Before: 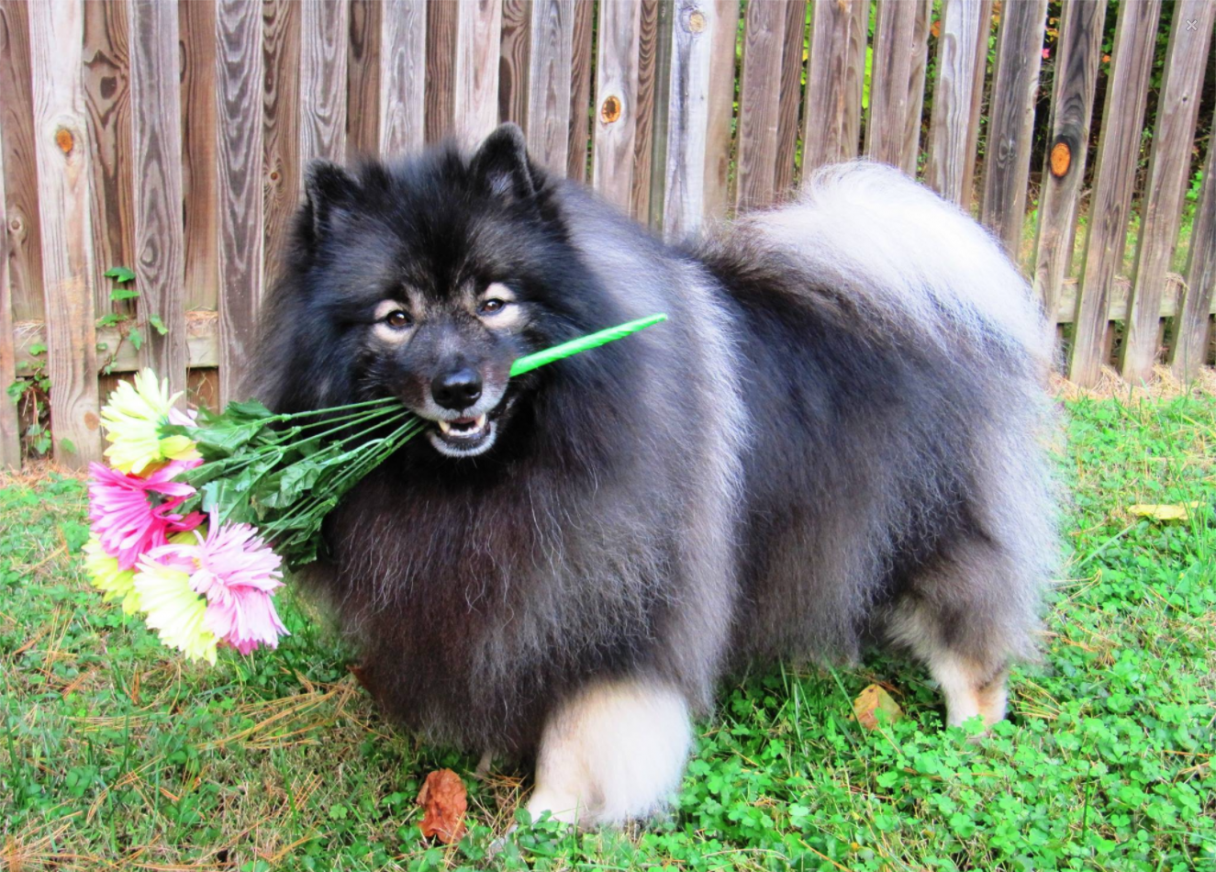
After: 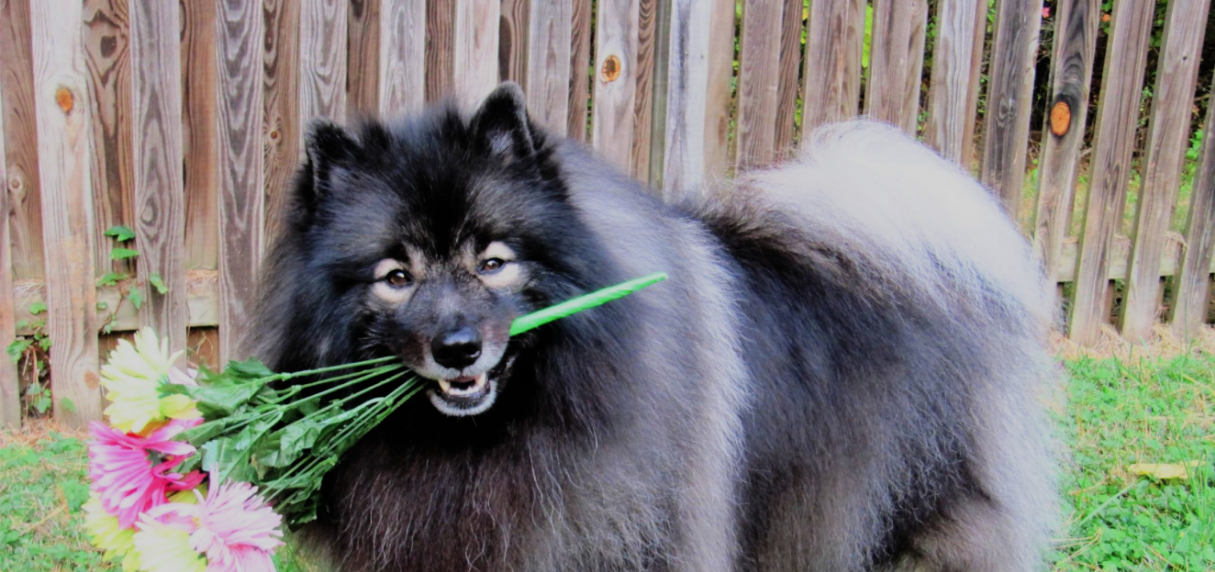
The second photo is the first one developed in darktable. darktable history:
filmic rgb: black relative exposure -7.65 EV, white relative exposure 4.56 EV, hardness 3.61
crop and rotate: top 4.848%, bottom 29.503%
